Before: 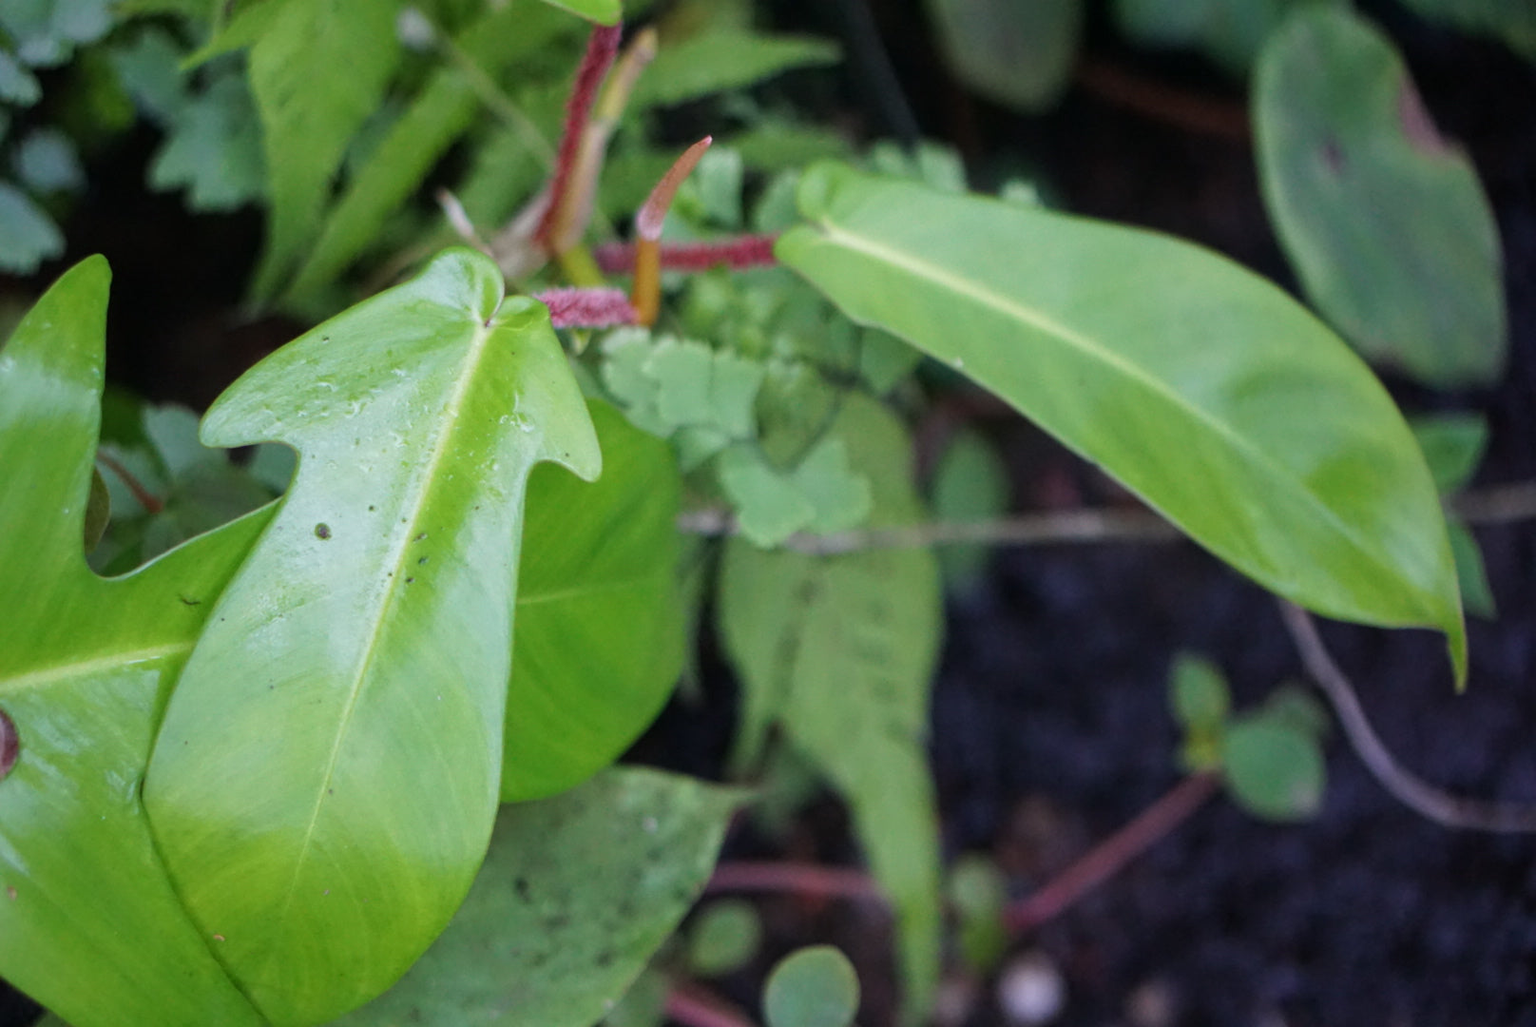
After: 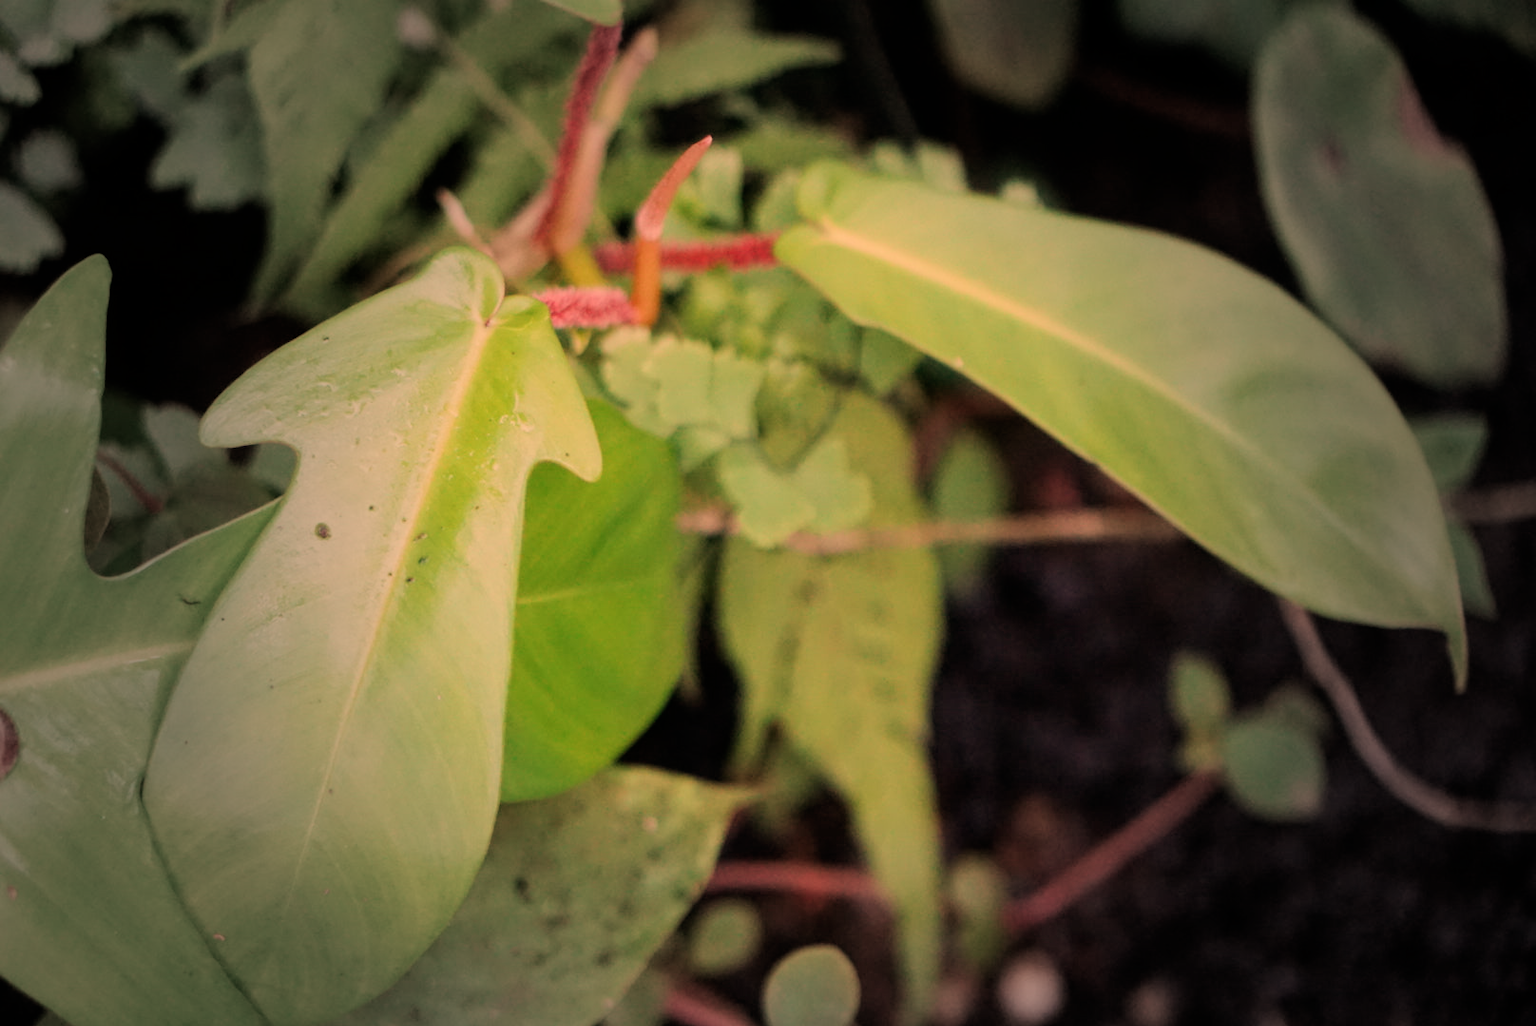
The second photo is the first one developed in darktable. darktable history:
vignetting: fall-off start 40%, fall-off radius 40%
white balance: red 1.467, blue 0.684
contrast brightness saturation: contrast 0.1, brightness 0.02, saturation 0.02
filmic rgb: black relative exposure -7.65 EV, white relative exposure 4.56 EV, hardness 3.61
